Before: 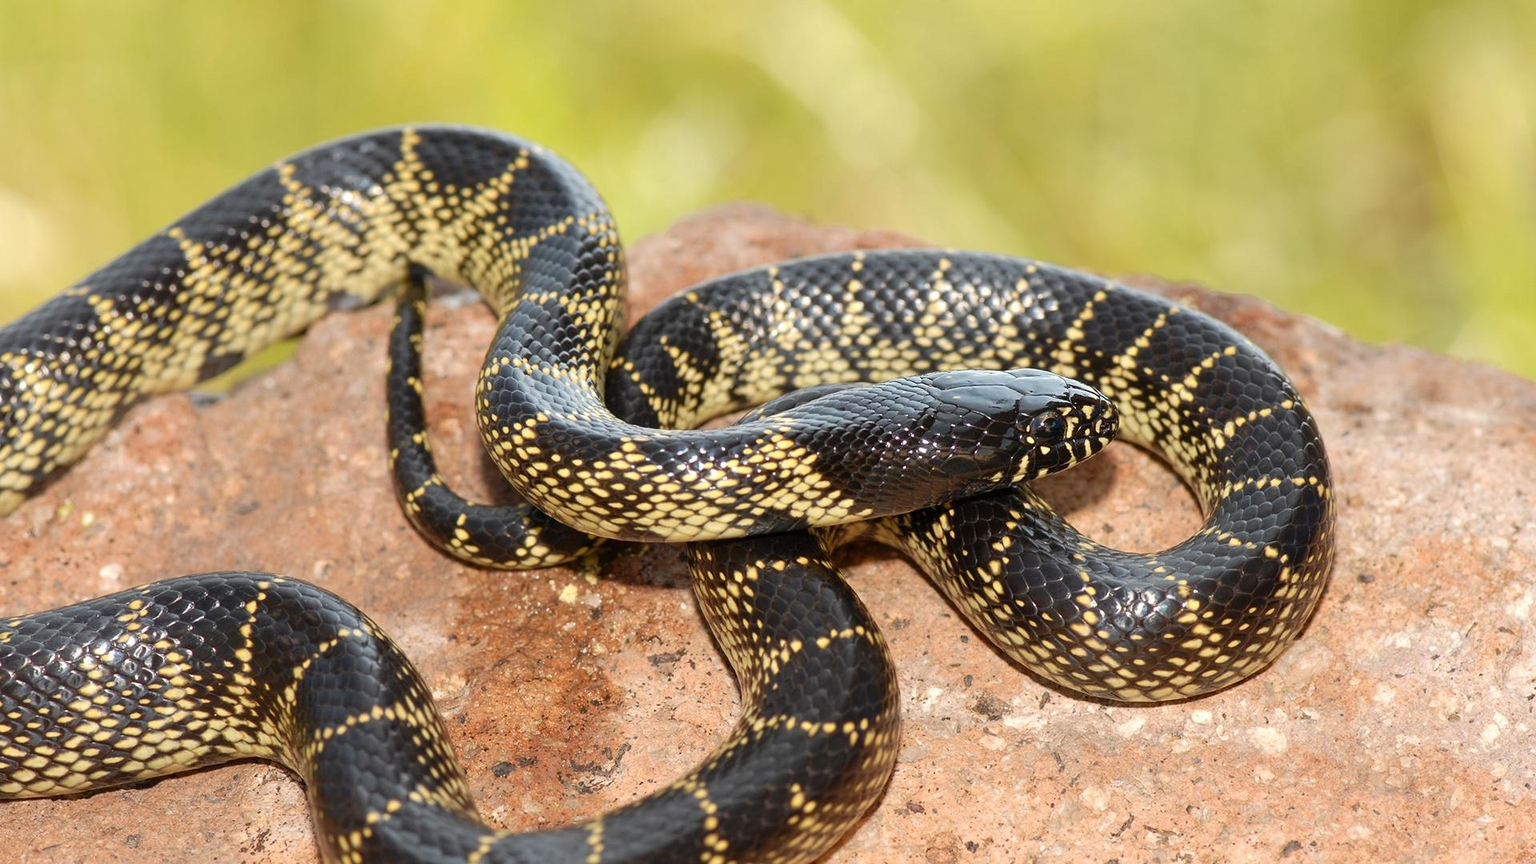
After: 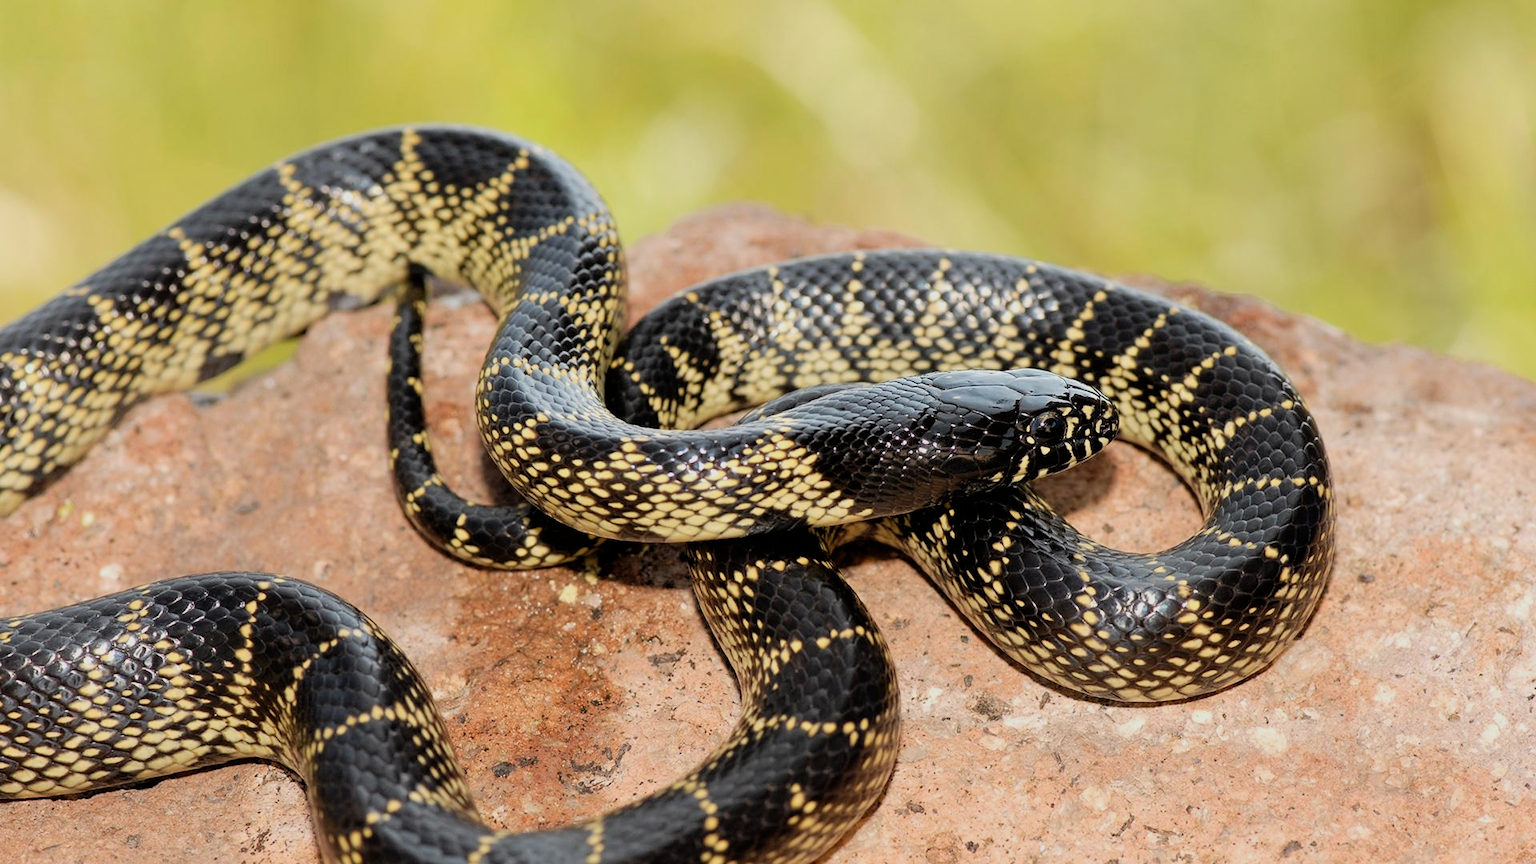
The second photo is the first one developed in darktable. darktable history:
filmic rgb: black relative exposure -7.75 EV, white relative exposure 4.35 EV, threshold 6 EV, hardness 3.76, latitude 50.14%, contrast 1.101, enable highlight reconstruction true
